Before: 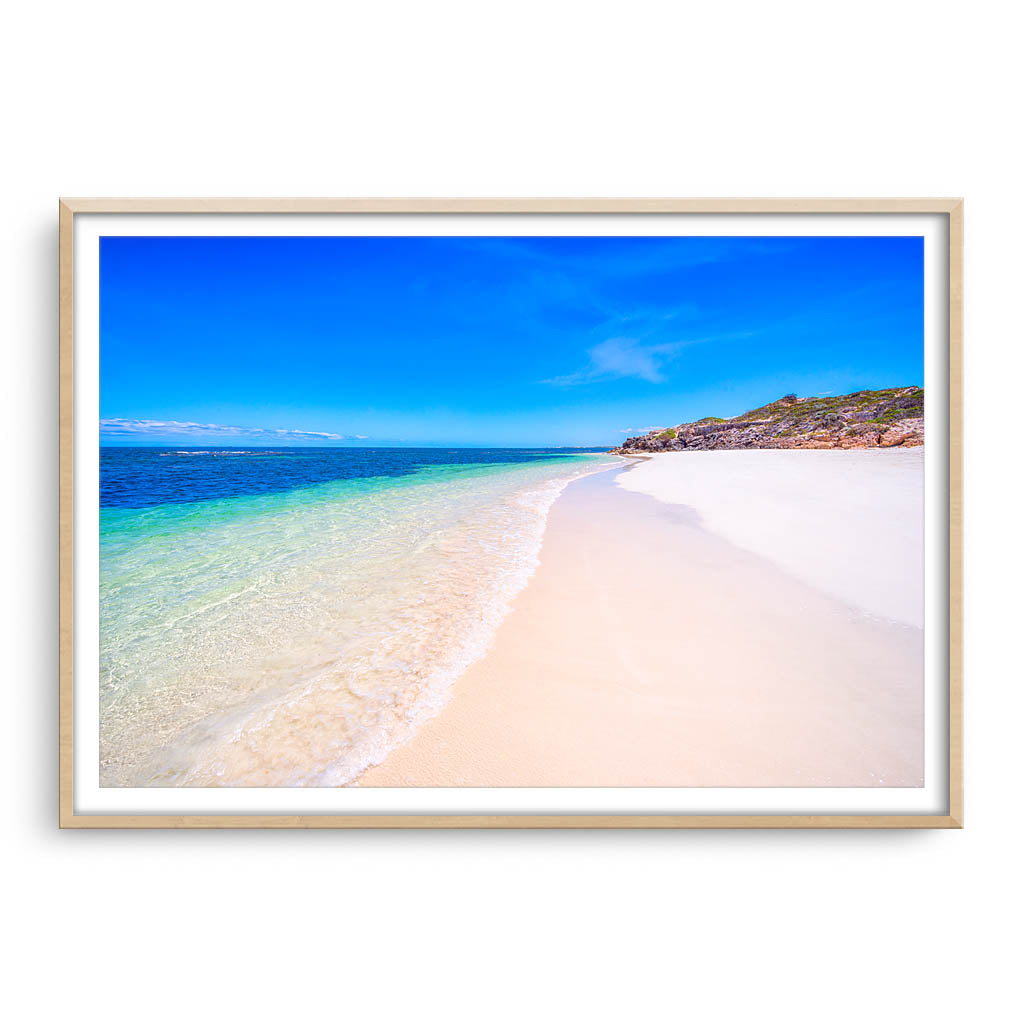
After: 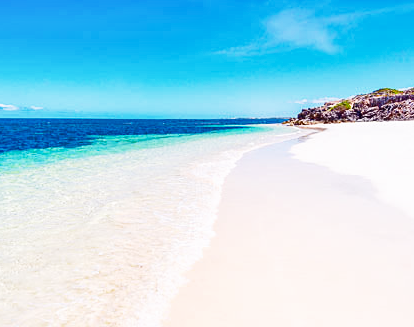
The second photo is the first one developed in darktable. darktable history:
shadows and highlights: soften with gaussian
crop: left 31.751%, top 32.172%, right 27.8%, bottom 35.83%
base curve: curves: ch0 [(0, 0) (0.028, 0.03) (0.121, 0.232) (0.46, 0.748) (0.859, 0.968) (1, 1)], preserve colors none
